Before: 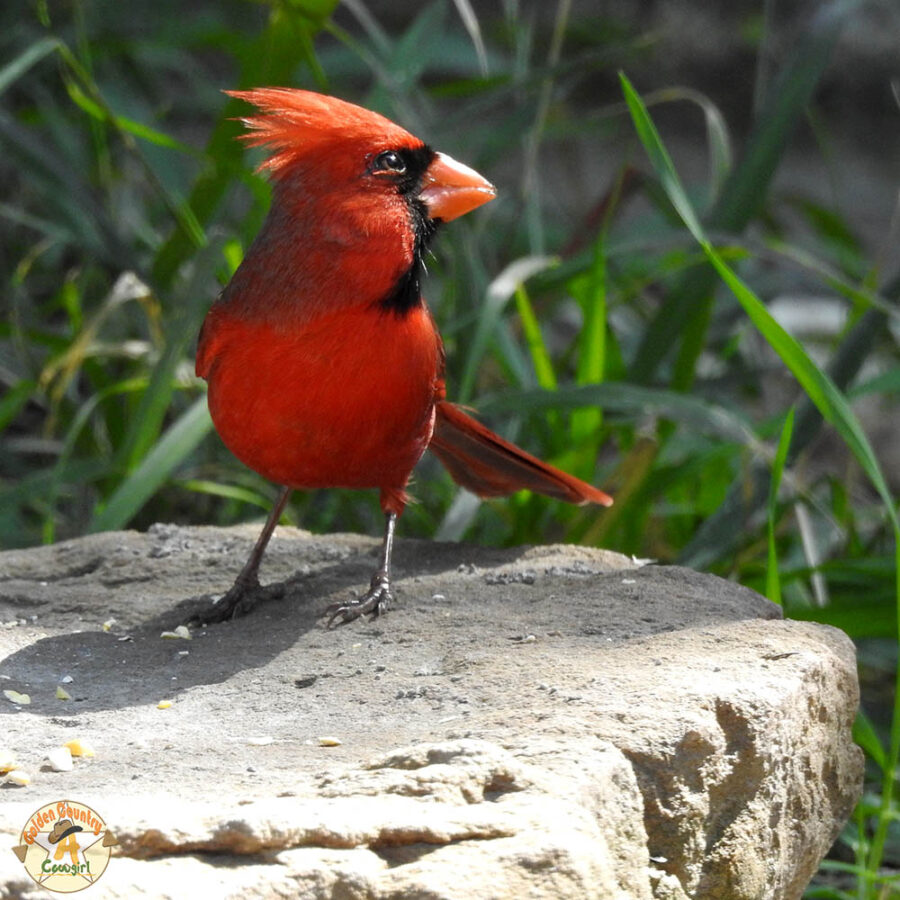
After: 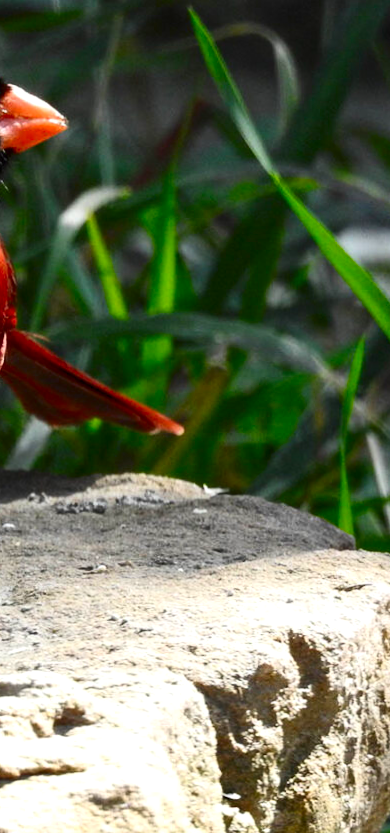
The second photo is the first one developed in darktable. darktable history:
crop: left 47.628%, top 6.643%, right 7.874%
exposure: exposure 0.191 EV, compensate highlight preservation false
rotate and perspective: rotation 0.226°, lens shift (vertical) -0.042, crop left 0.023, crop right 0.982, crop top 0.006, crop bottom 0.994
contrast brightness saturation: contrast 0.19, brightness -0.11, saturation 0.21
